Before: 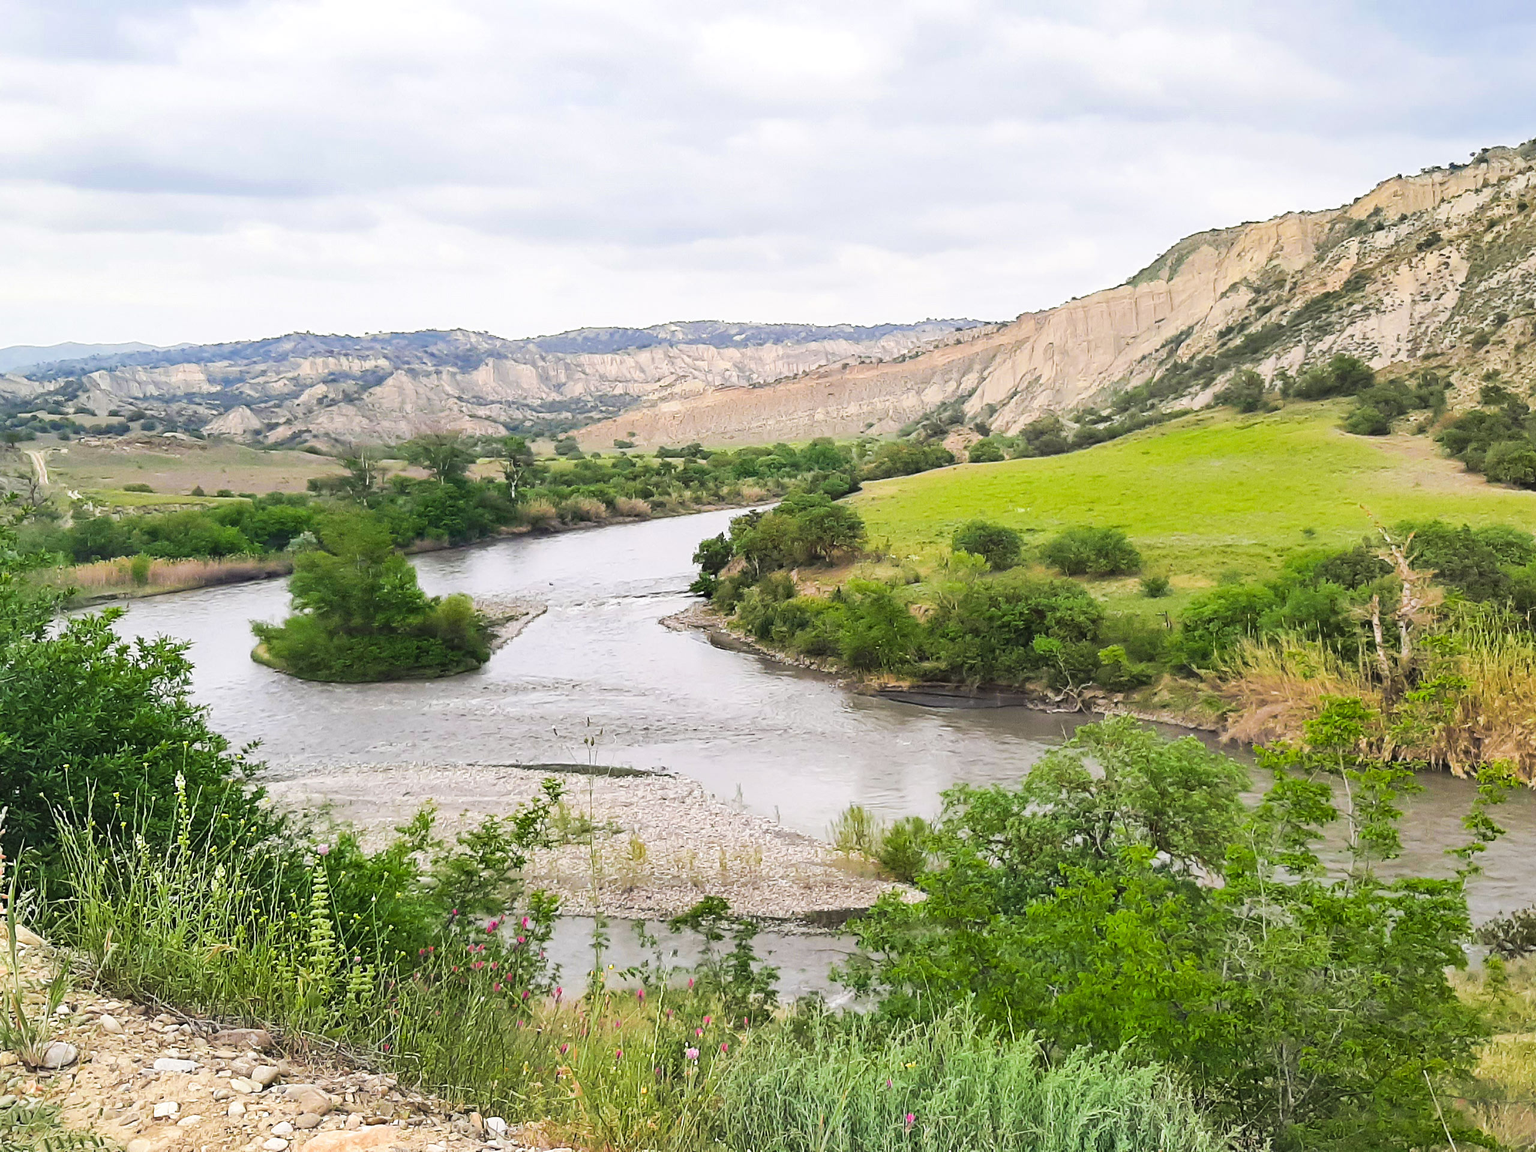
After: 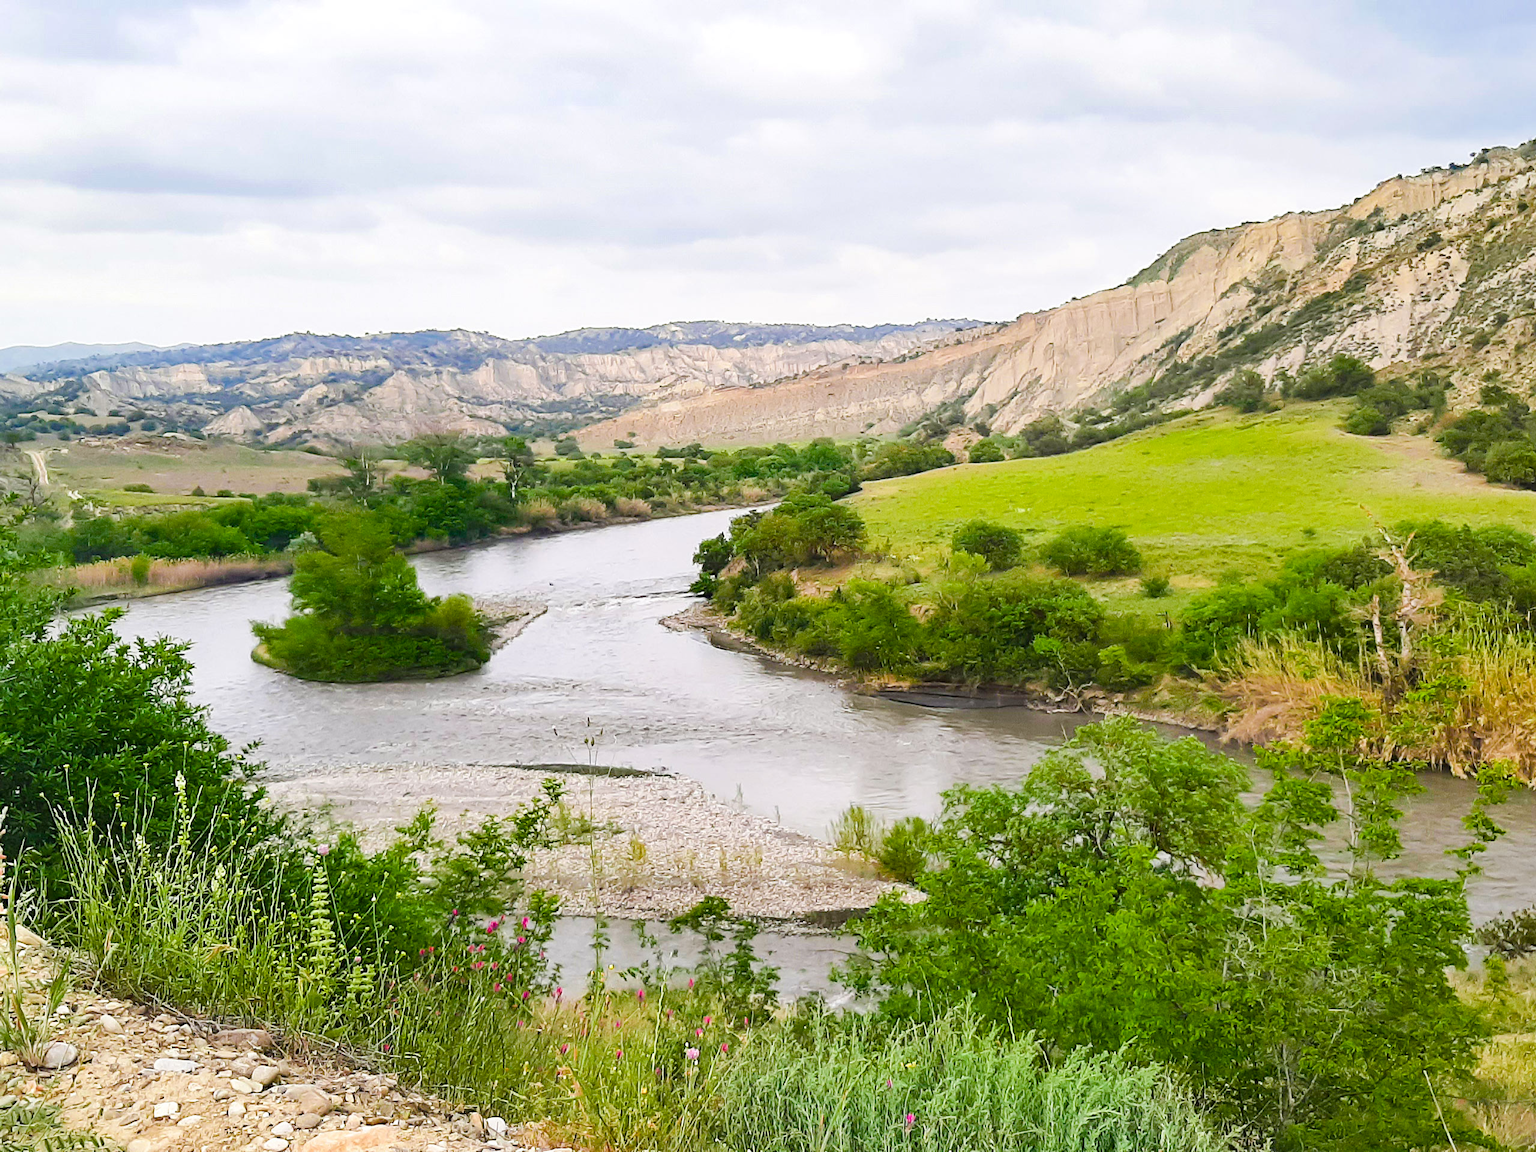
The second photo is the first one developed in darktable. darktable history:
color balance rgb: shadows lift › chroma 0.825%, shadows lift › hue 110.37°, perceptual saturation grading › global saturation 20%, perceptual saturation grading › highlights -24.781%, perceptual saturation grading › shadows 49.566%, global vibrance 14.378%
